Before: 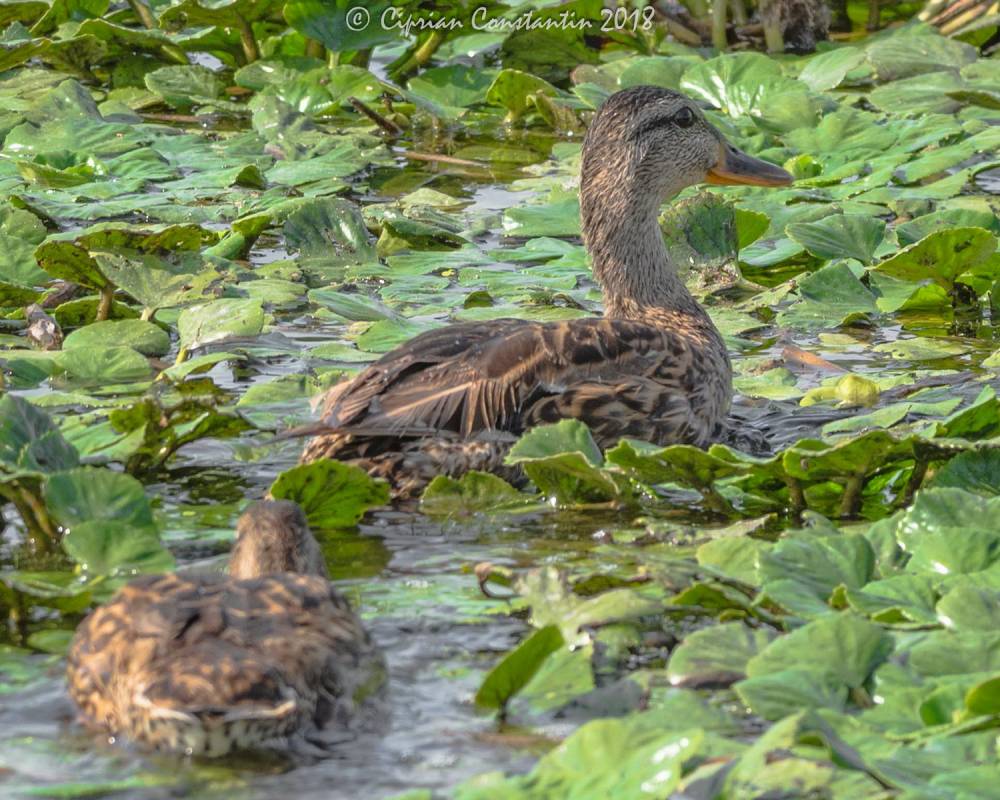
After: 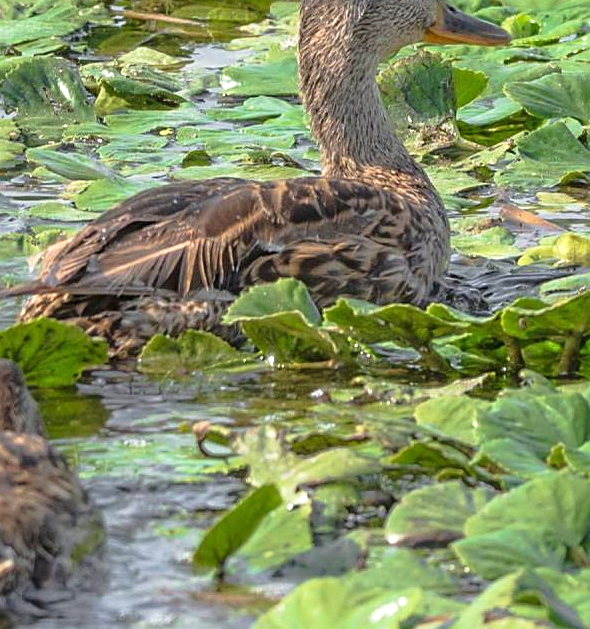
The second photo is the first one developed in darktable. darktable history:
sharpen: on, module defaults
tone equalizer: on, module defaults
contrast equalizer: y [[0.5 ×6], [0.5 ×6], [0.5, 0.5, 0.501, 0.545, 0.707, 0.863], [0 ×6], [0 ×6]]
crop and rotate: left 28.256%, top 17.734%, right 12.656%, bottom 3.573%
exposure: exposure 0.2 EV, compensate highlight preservation false
velvia: strength 15%
